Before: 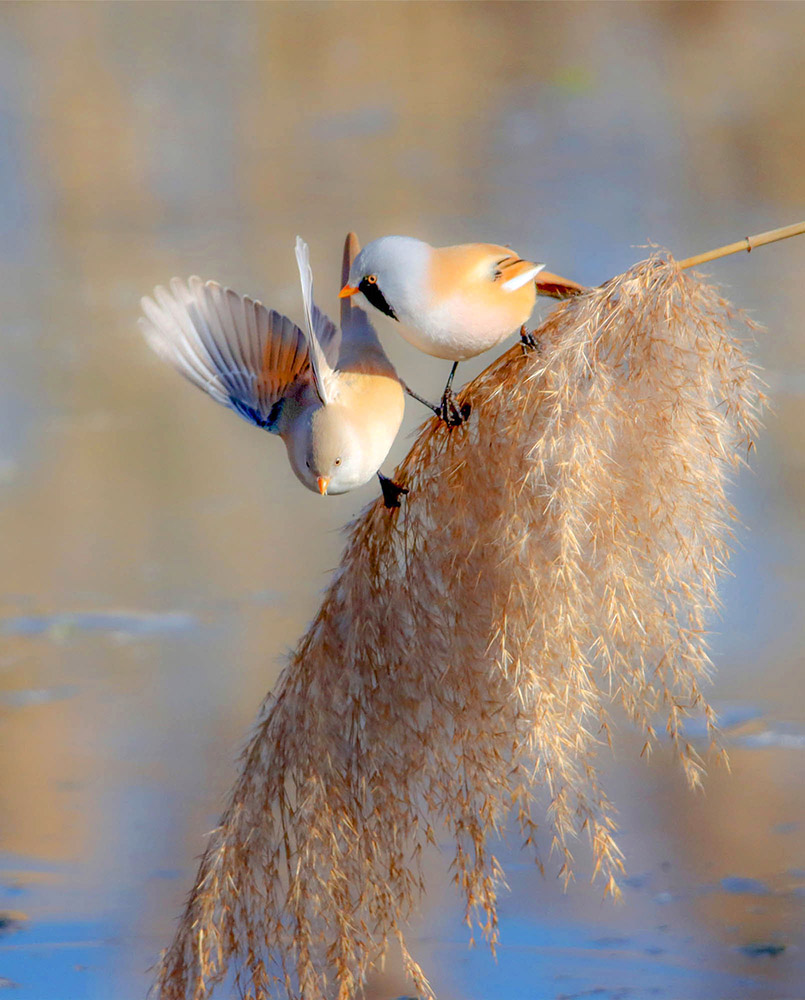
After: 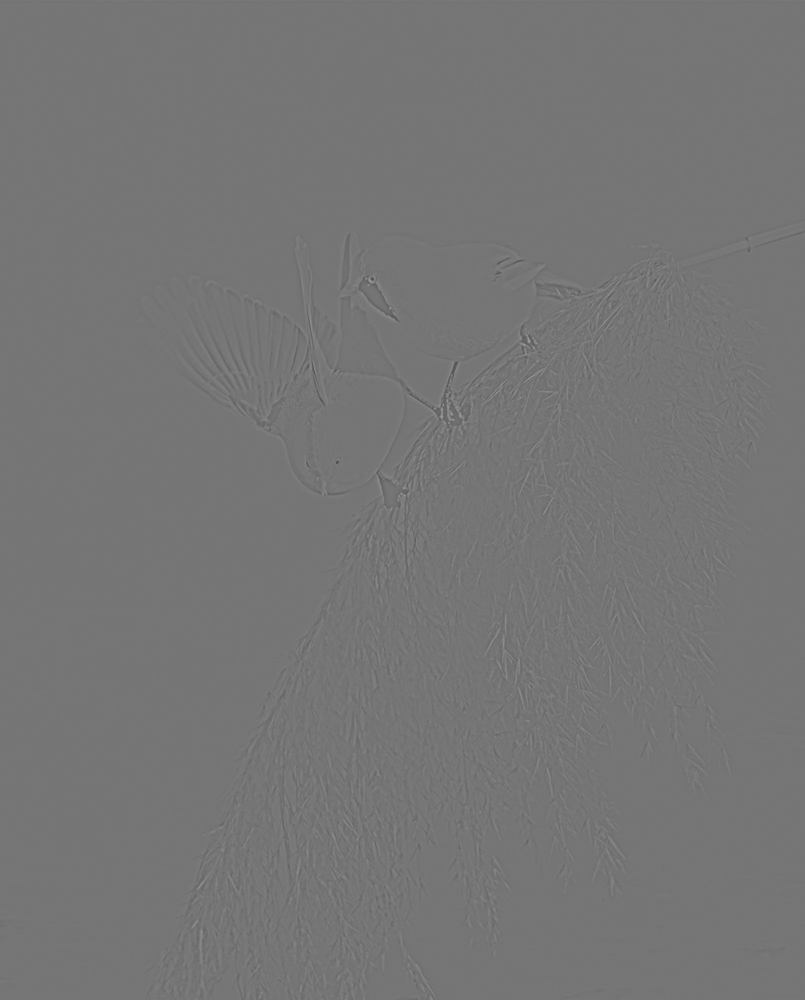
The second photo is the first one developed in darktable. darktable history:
highpass: sharpness 5.84%, contrast boost 8.44%
contrast brightness saturation: contrast 0.06, brightness -0.01, saturation -0.23
